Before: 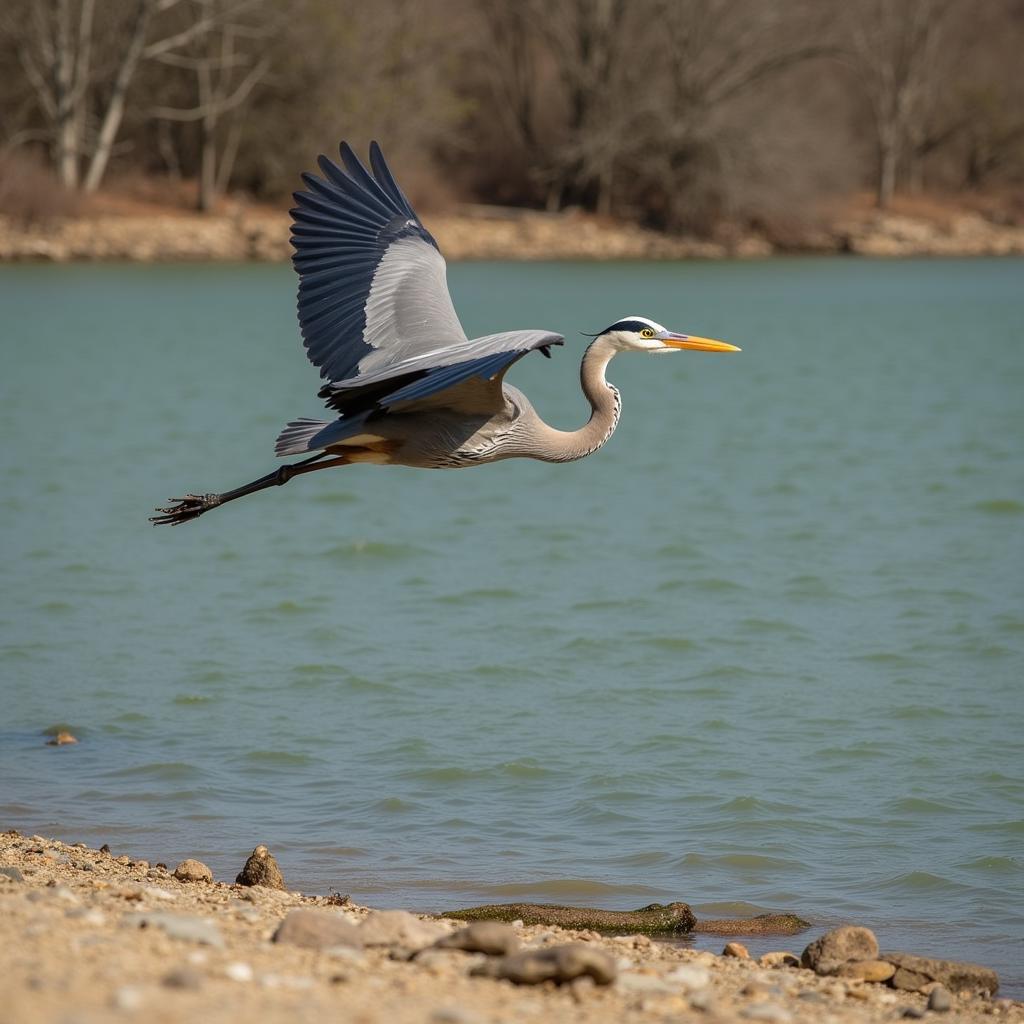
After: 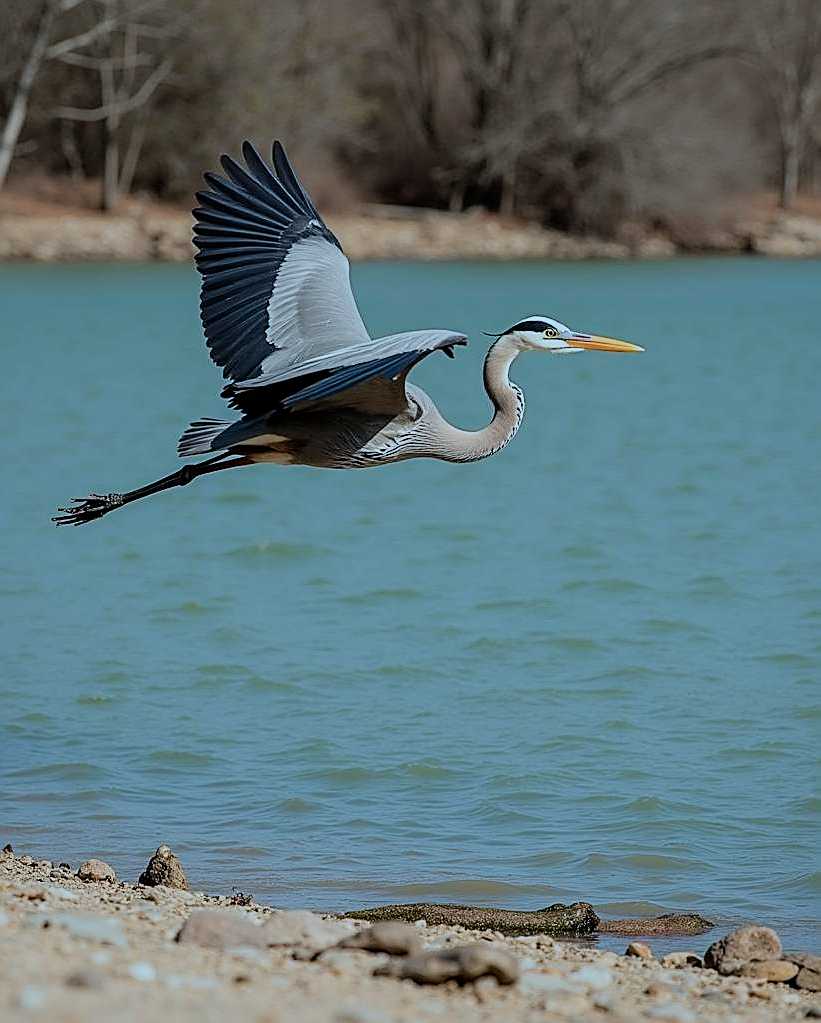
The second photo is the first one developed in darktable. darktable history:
crop and rotate: left 9.543%, right 10.197%
contrast brightness saturation: contrast 0.071
filmic rgb: black relative exposure -6.91 EV, white relative exposure 5.65 EV, hardness 2.85
sharpen: radius 1.723, amount 1.307
color correction: highlights a* -10.41, highlights b* -19.72
